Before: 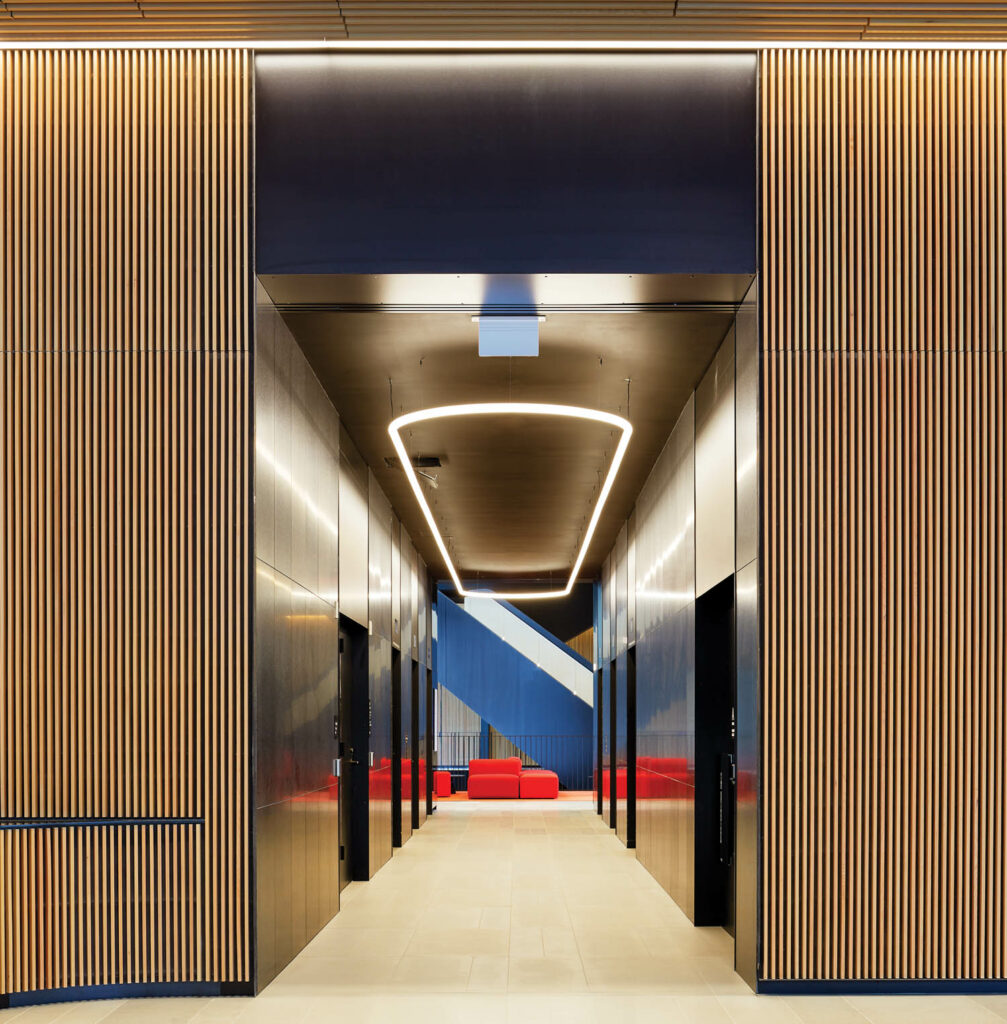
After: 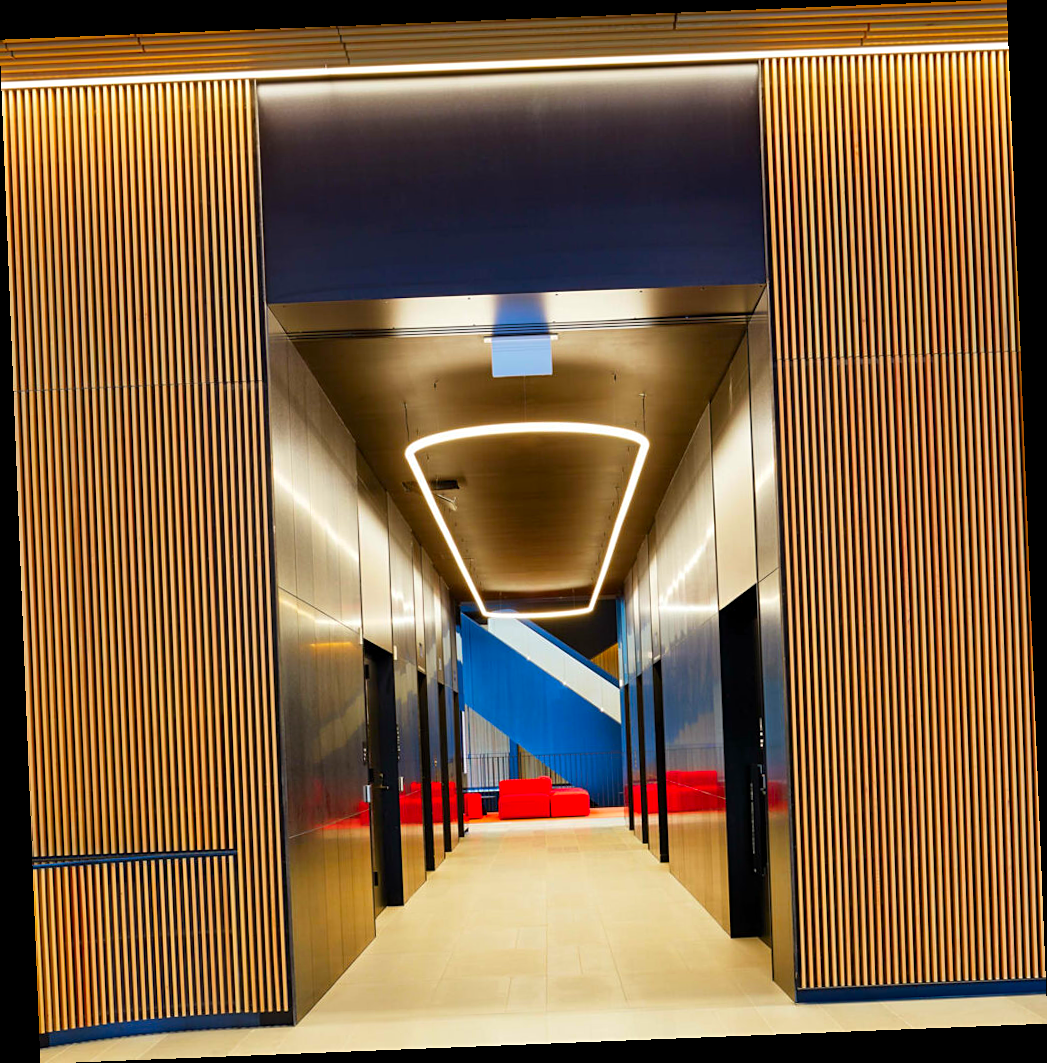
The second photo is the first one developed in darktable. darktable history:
rotate and perspective: rotation -2.29°, automatic cropping off
contrast brightness saturation: saturation 0.5
sharpen: amount 0.2
